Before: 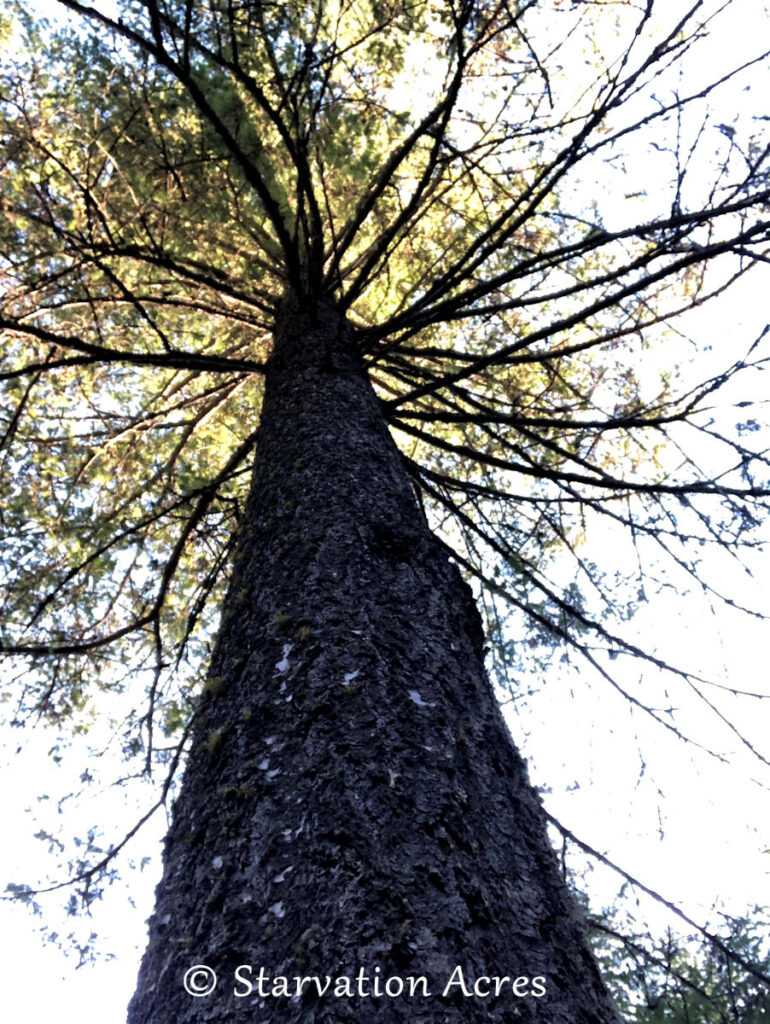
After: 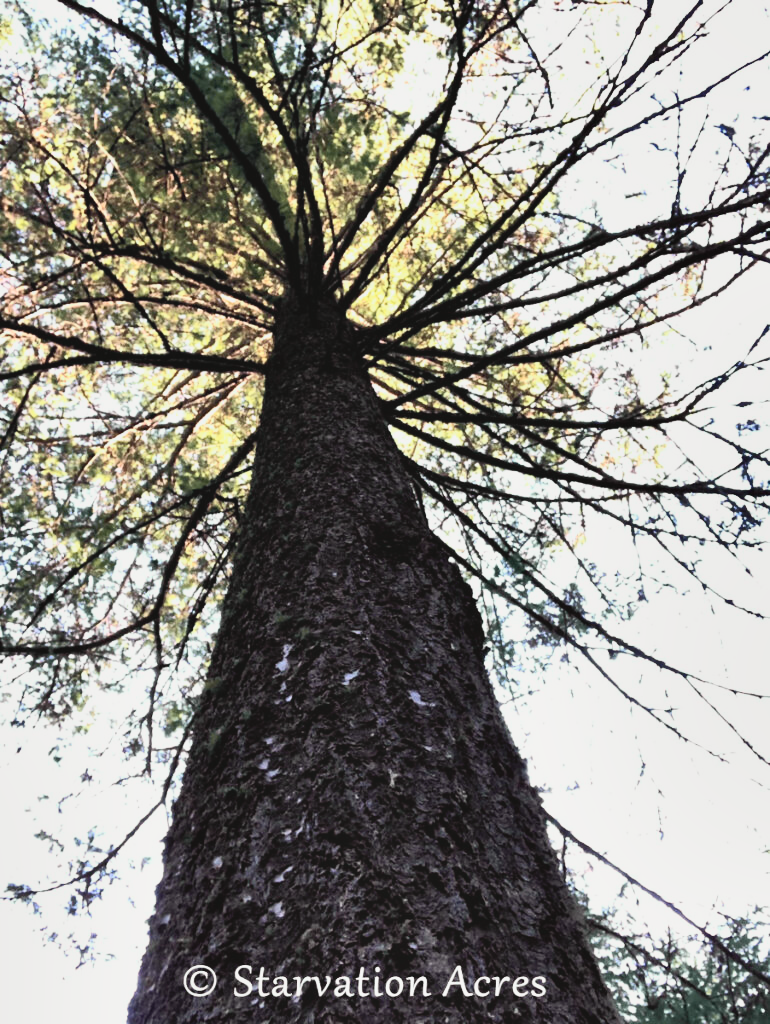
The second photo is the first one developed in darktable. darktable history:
contrast brightness saturation: contrast -0.083, brightness -0.034, saturation -0.108
tone curve: curves: ch0 [(0, 0.026) (0.172, 0.194) (0.398, 0.437) (0.469, 0.544) (0.612, 0.741) (0.845, 0.926) (1, 0.968)]; ch1 [(0, 0) (0.437, 0.453) (0.472, 0.467) (0.502, 0.502) (0.531, 0.537) (0.574, 0.583) (0.617, 0.64) (0.699, 0.749) (0.859, 0.919) (1, 1)]; ch2 [(0, 0) (0.33, 0.301) (0.421, 0.443) (0.476, 0.502) (0.511, 0.504) (0.553, 0.55) (0.595, 0.586) (0.664, 0.664) (1, 1)], color space Lab, independent channels, preserve colors none
shadows and highlights: low approximation 0.01, soften with gaussian
